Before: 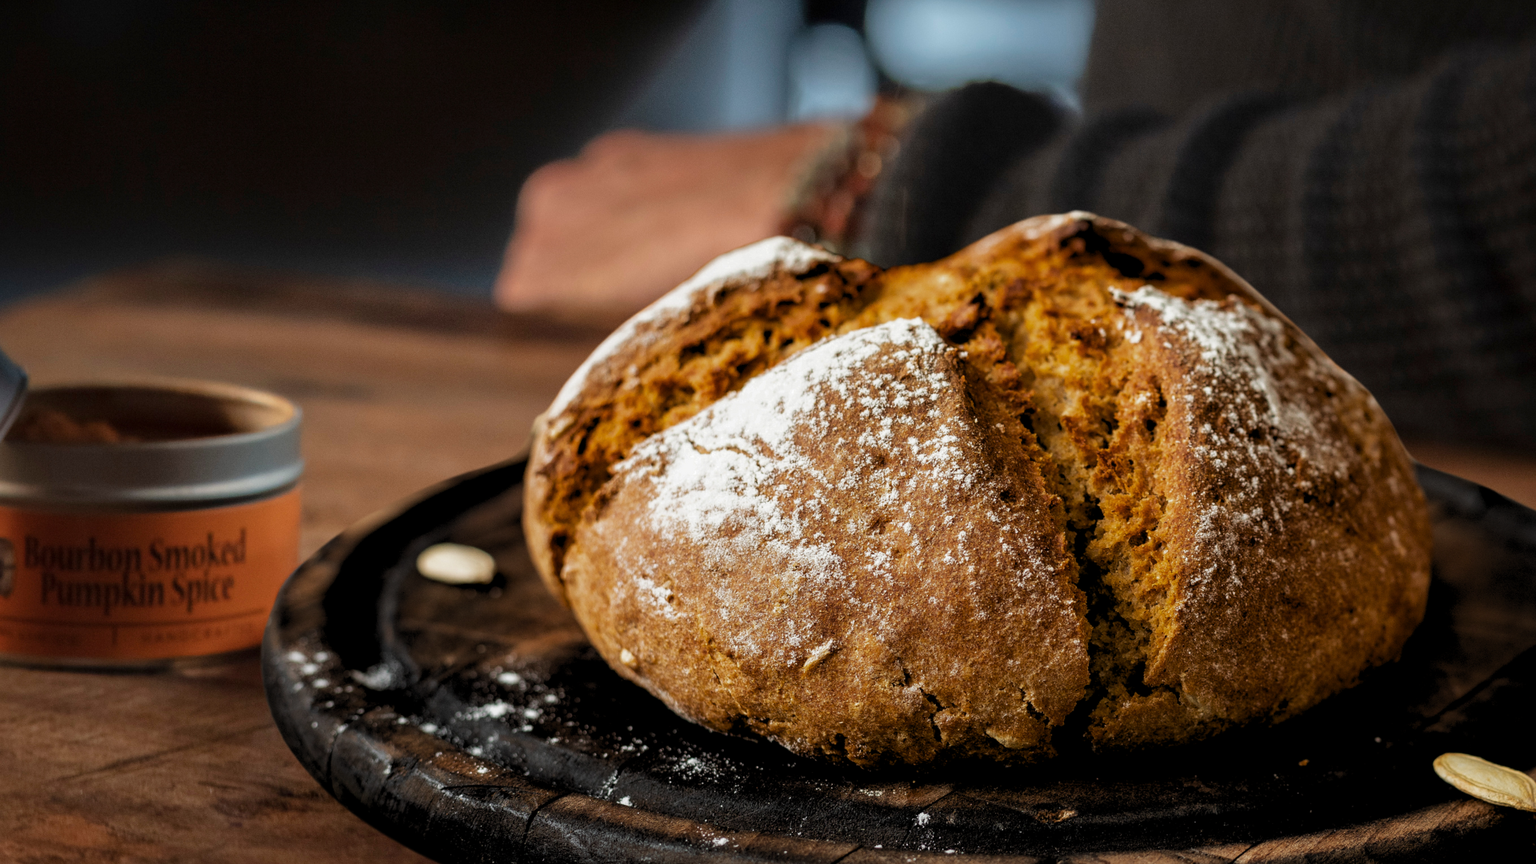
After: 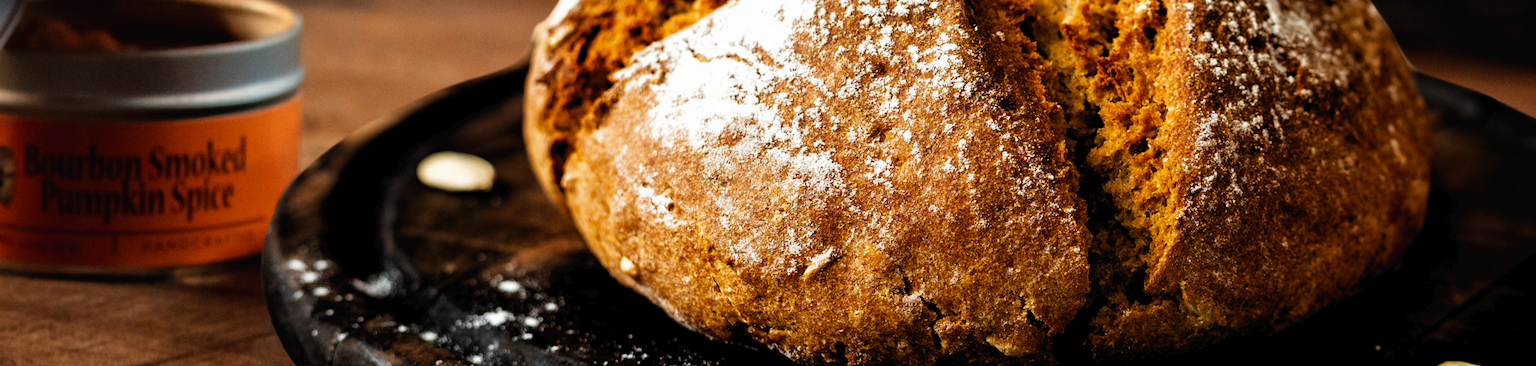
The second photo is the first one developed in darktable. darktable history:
crop: top 45.411%, bottom 12.134%
tone curve: curves: ch0 [(0, 0) (0.003, 0.016) (0.011, 0.016) (0.025, 0.016) (0.044, 0.017) (0.069, 0.026) (0.1, 0.044) (0.136, 0.074) (0.177, 0.121) (0.224, 0.183) (0.277, 0.248) (0.335, 0.326) (0.399, 0.413) (0.468, 0.511) (0.543, 0.612) (0.623, 0.717) (0.709, 0.818) (0.801, 0.911) (0.898, 0.979) (1, 1)], preserve colors none
